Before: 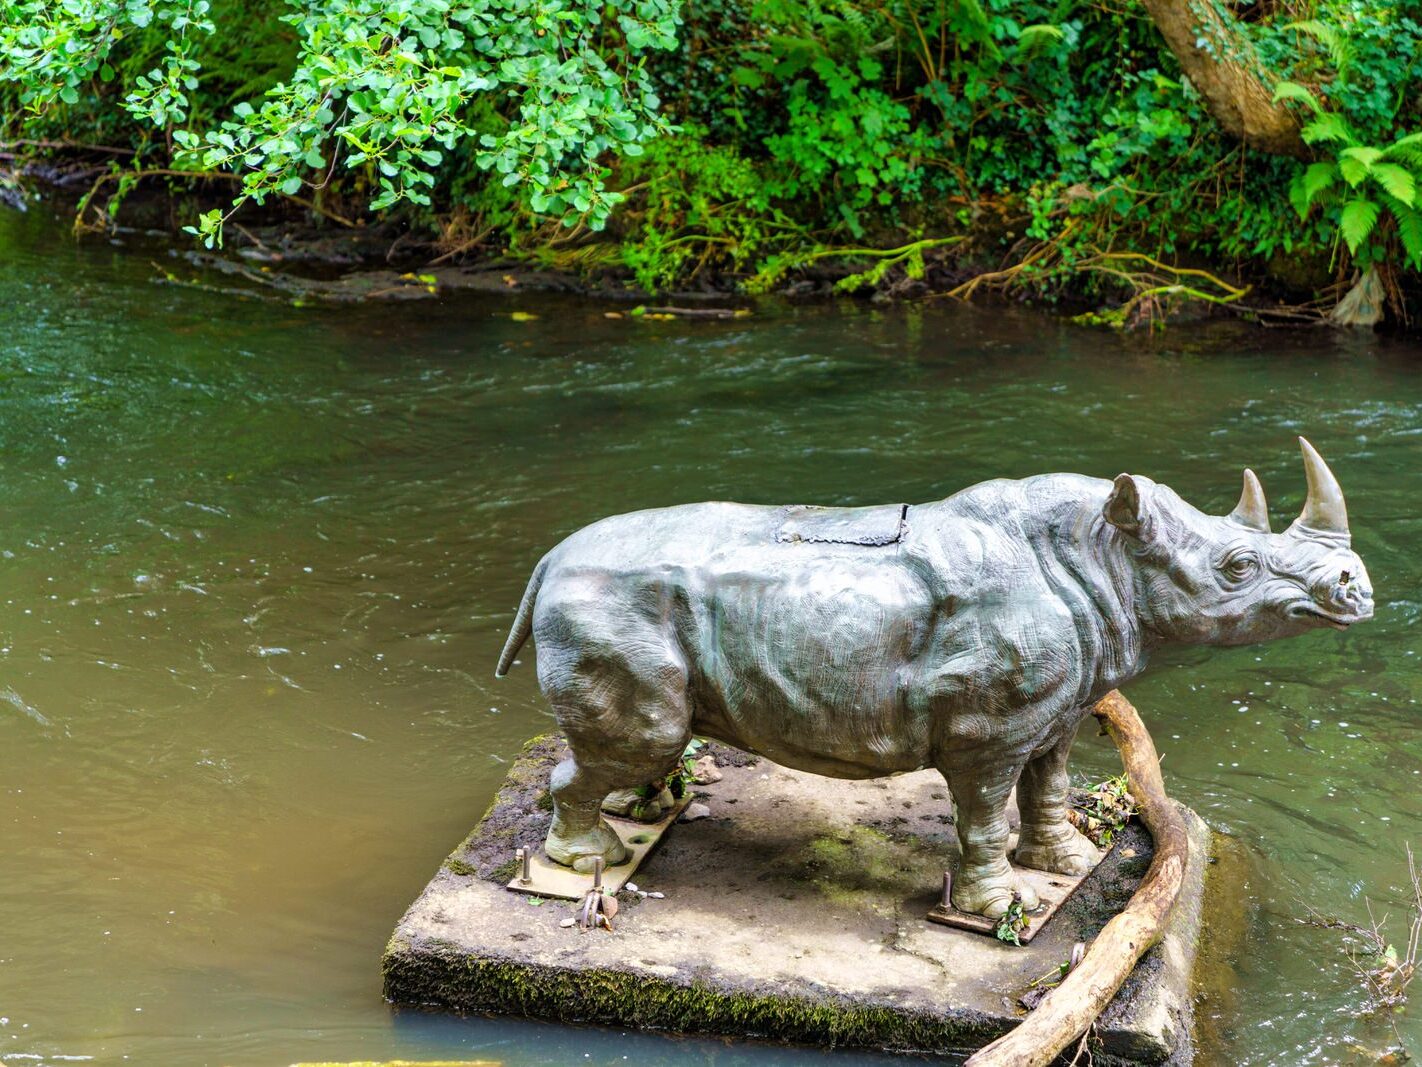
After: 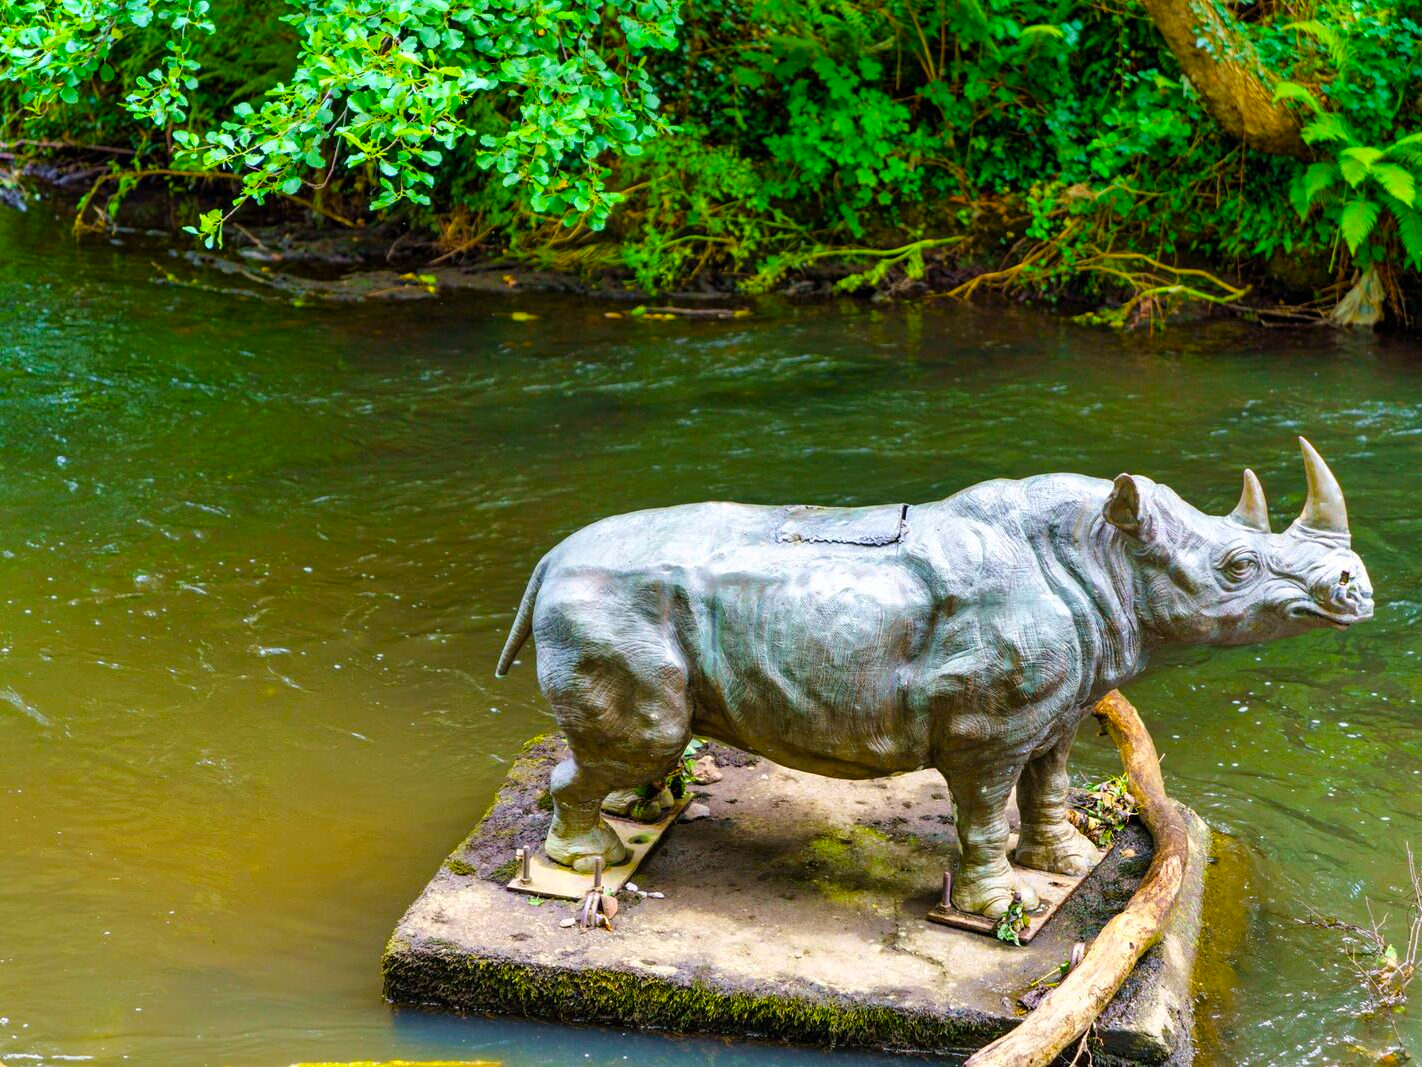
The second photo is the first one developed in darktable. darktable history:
color balance rgb: linear chroma grading › global chroma 15%, perceptual saturation grading › global saturation 30%
tone equalizer: on, module defaults
